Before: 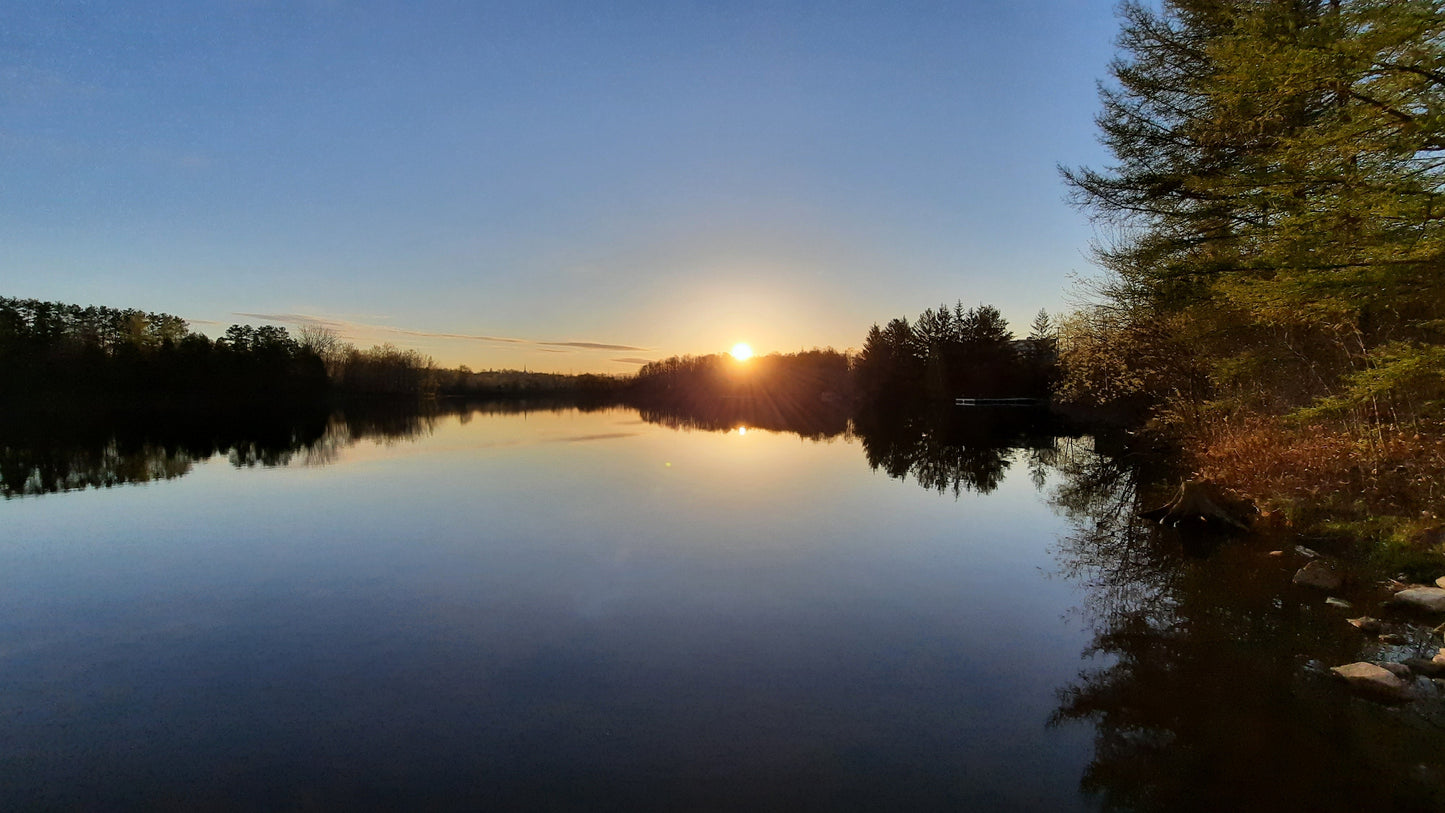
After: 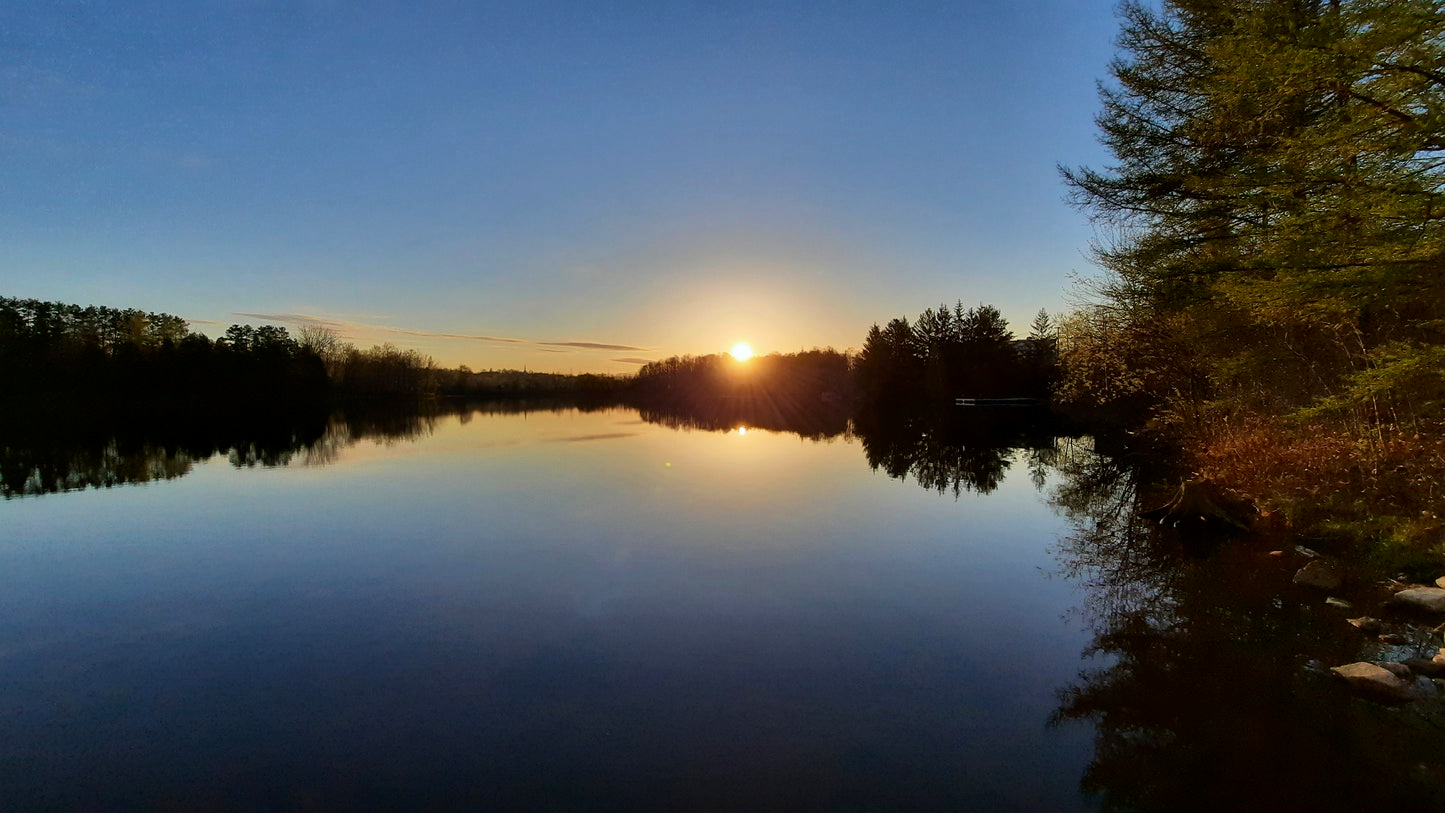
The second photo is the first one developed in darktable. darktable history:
contrast brightness saturation: brightness -0.09
velvia: on, module defaults
